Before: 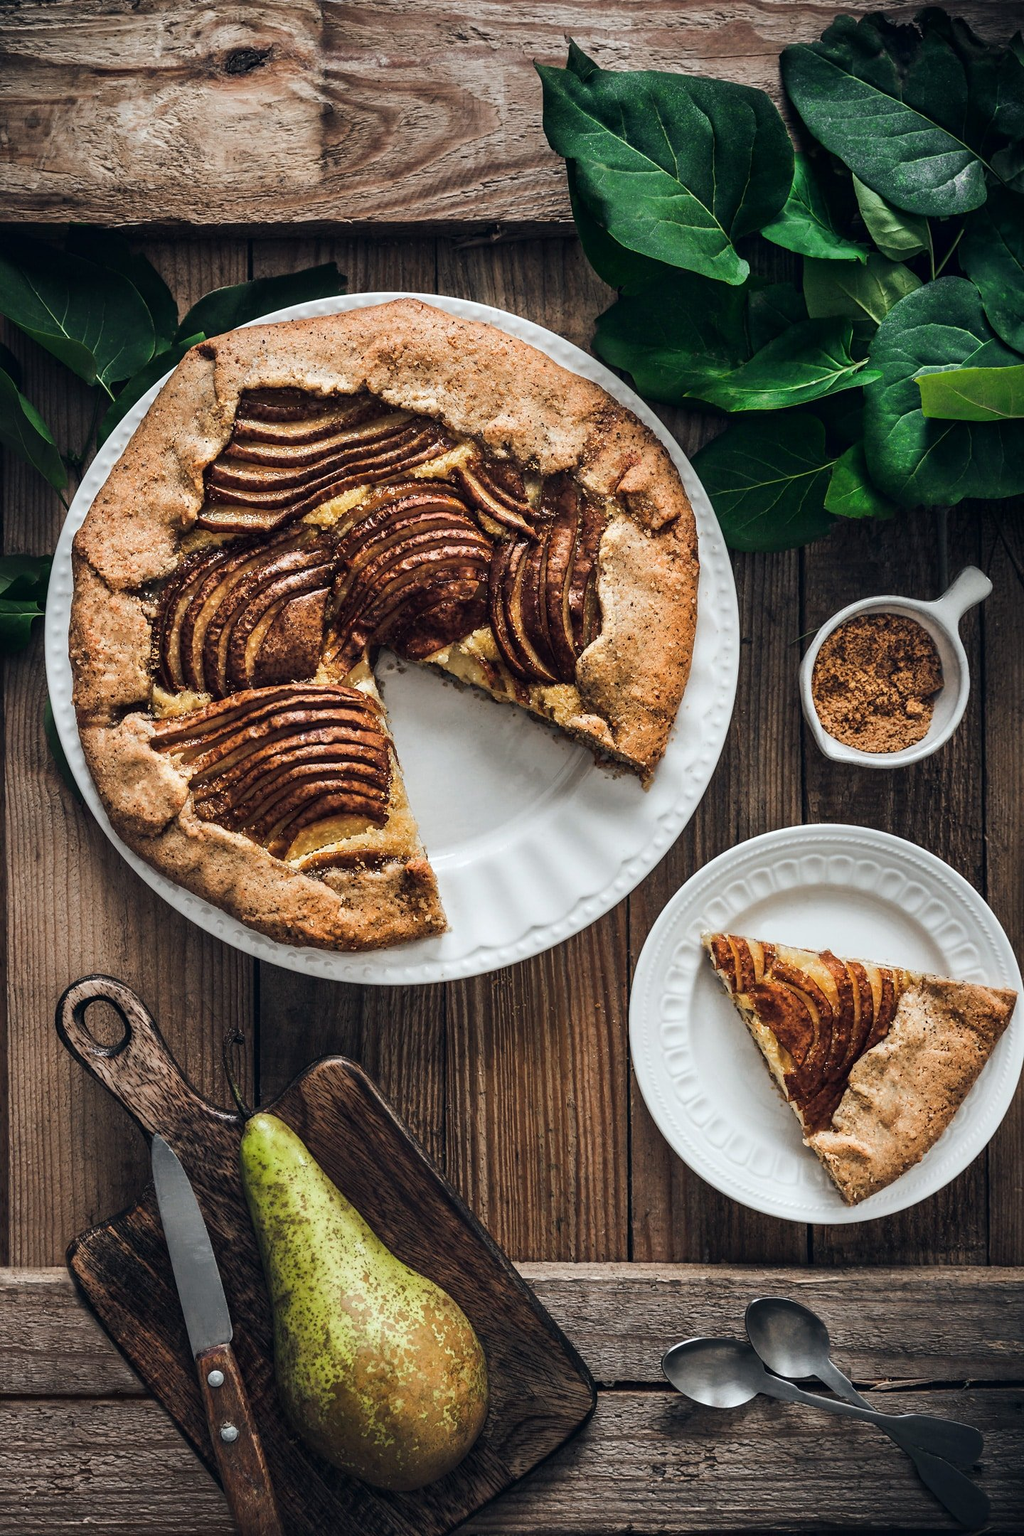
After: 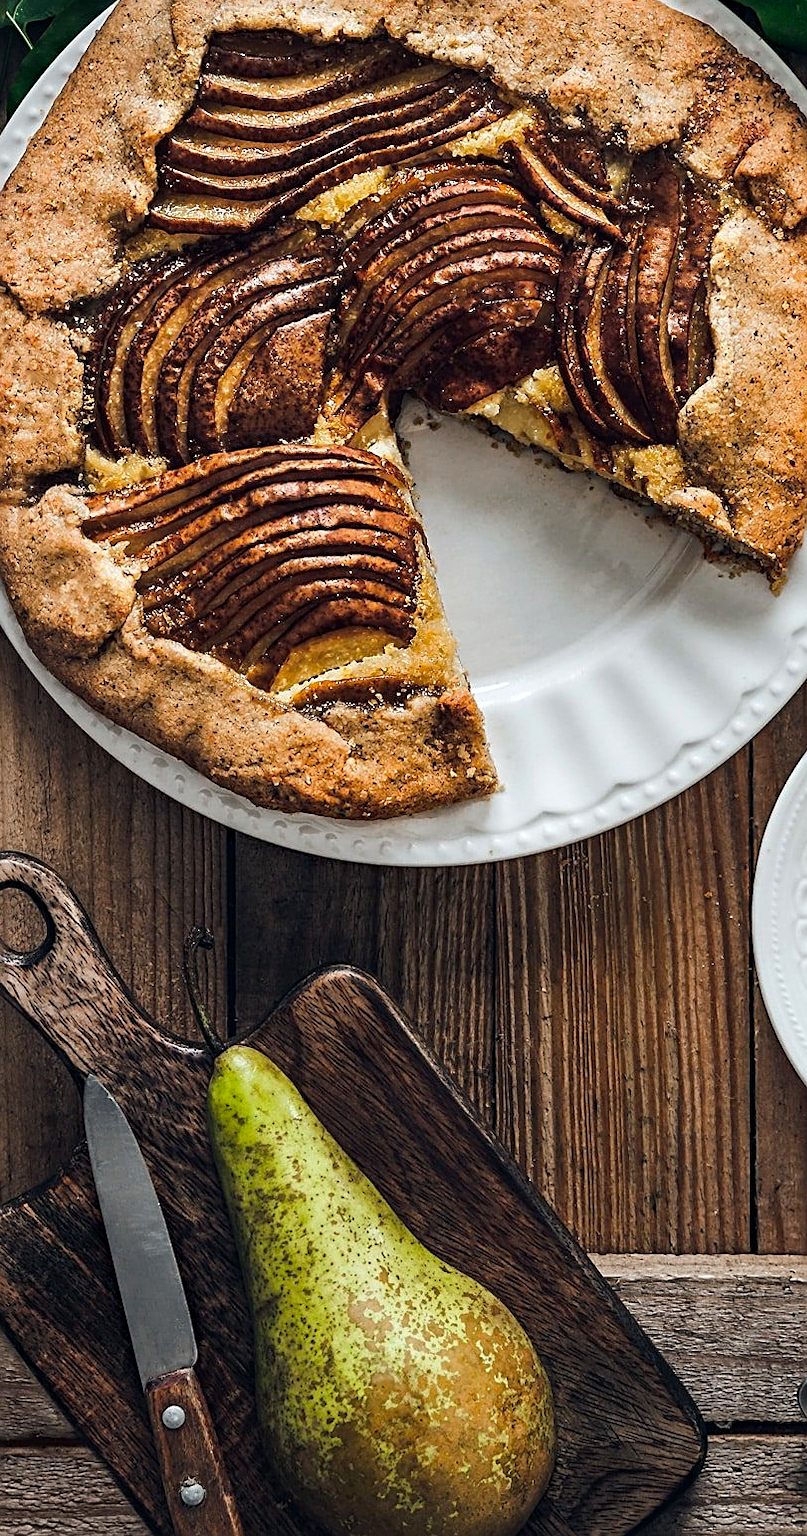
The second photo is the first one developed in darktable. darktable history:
sharpen: on, module defaults
crop: left 8.966%, top 23.852%, right 34.699%, bottom 4.703%
color balance: output saturation 110%
haze removal: compatibility mode true, adaptive false
